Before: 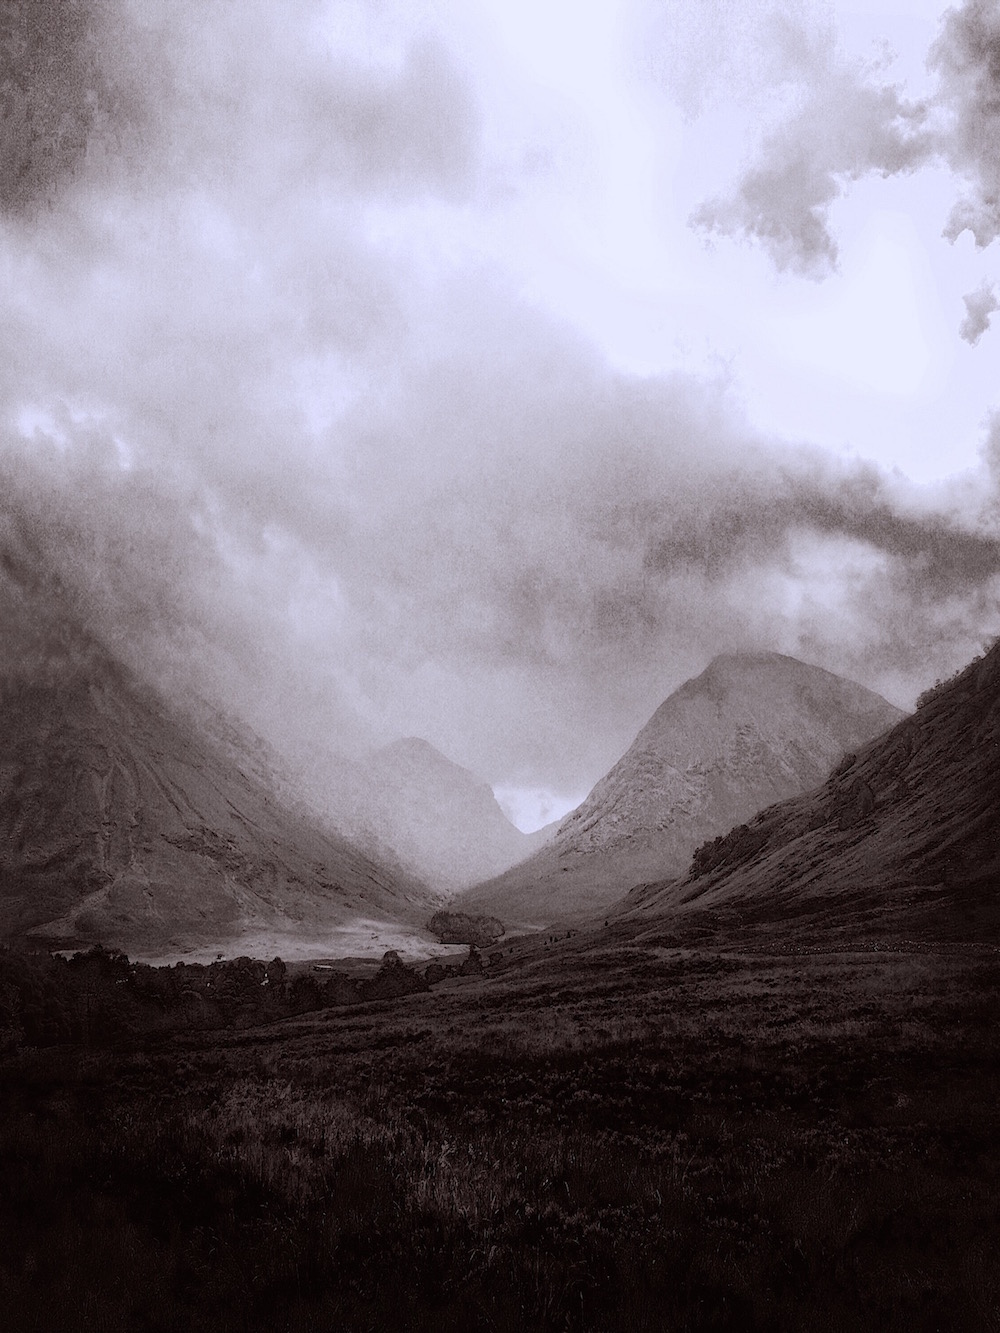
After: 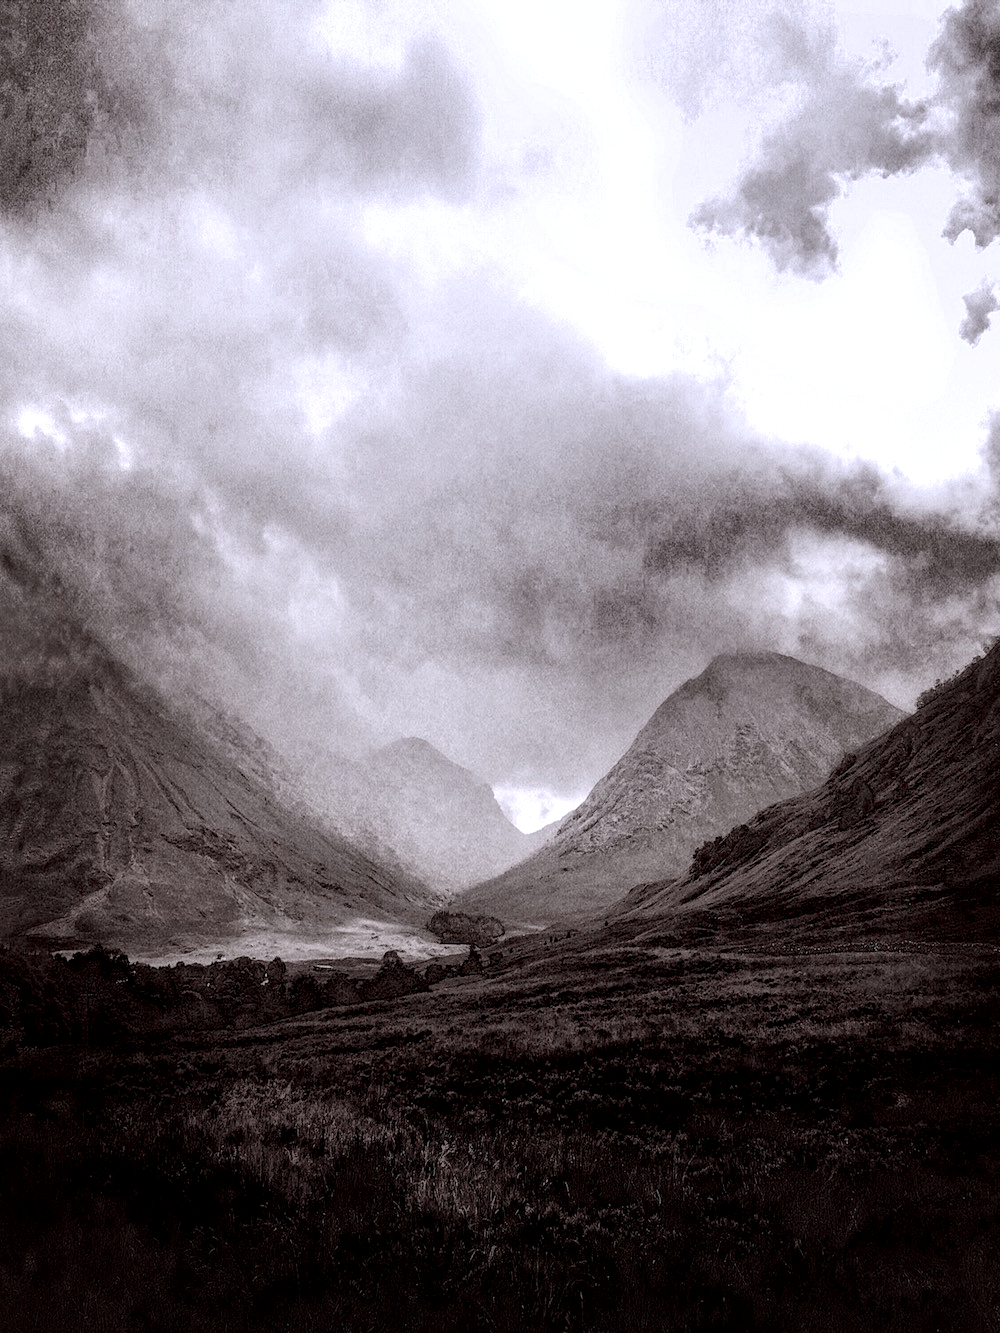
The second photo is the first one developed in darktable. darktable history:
base curve: curves: ch0 [(0, 0) (0.472, 0.455) (1, 1)], preserve colors none
local contrast: highlights 79%, shadows 56%, detail 175%, midtone range 0.428
color zones: curves: ch0 [(0.018, 0.548) (0.224, 0.64) (0.425, 0.447) (0.675, 0.575) (0.732, 0.579)]; ch1 [(0.066, 0.487) (0.25, 0.5) (0.404, 0.43) (0.75, 0.421) (0.956, 0.421)]; ch2 [(0.044, 0.561) (0.215, 0.465) (0.399, 0.544) (0.465, 0.548) (0.614, 0.447) (0.724, 0.43) (0.882, 0.623) (0.956, 0.632)]
